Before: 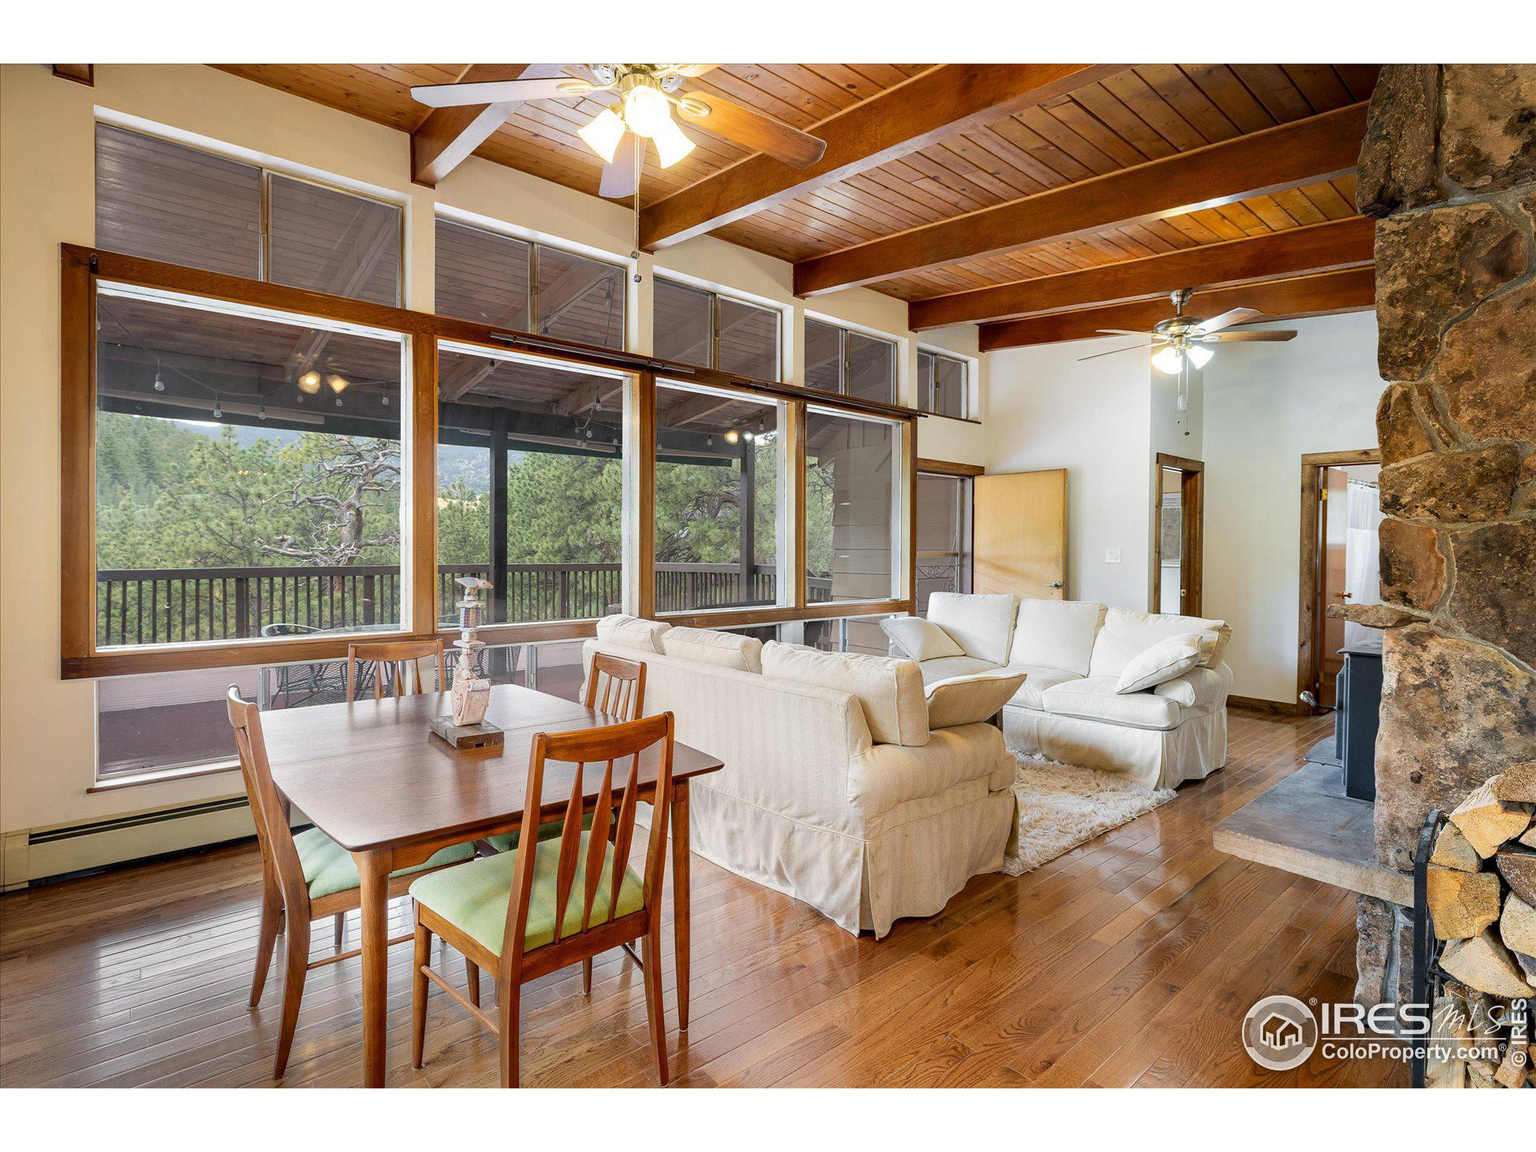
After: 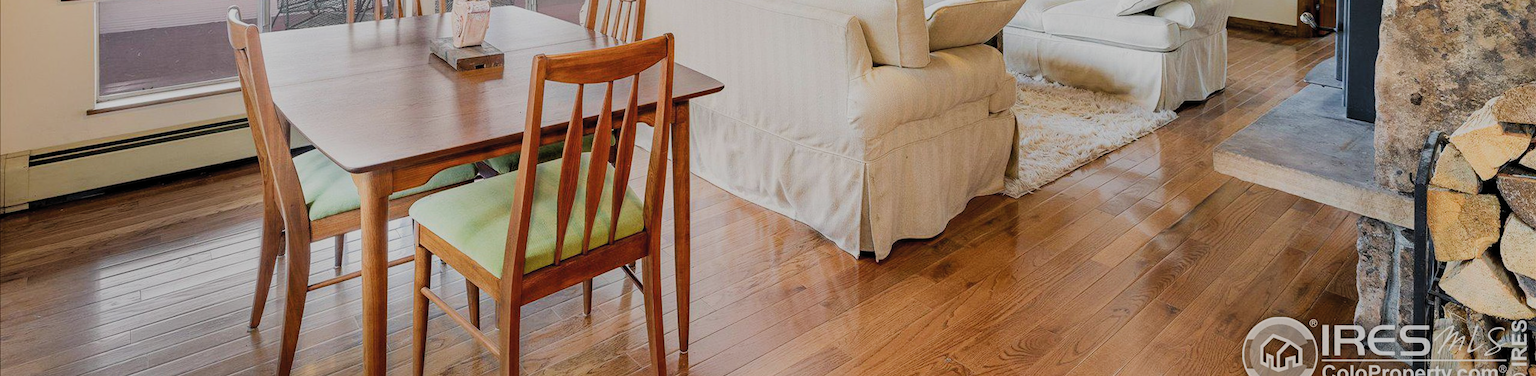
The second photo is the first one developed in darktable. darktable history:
crop and rotate: top 58.914%, bottom 8.429%
filmic rgb: black relative exposure -7.65 EV, white relative exposure 4.56 EV, hardness 3.61, color science v5 (2021), contrast in shadows safe, contrast in highlights safe
